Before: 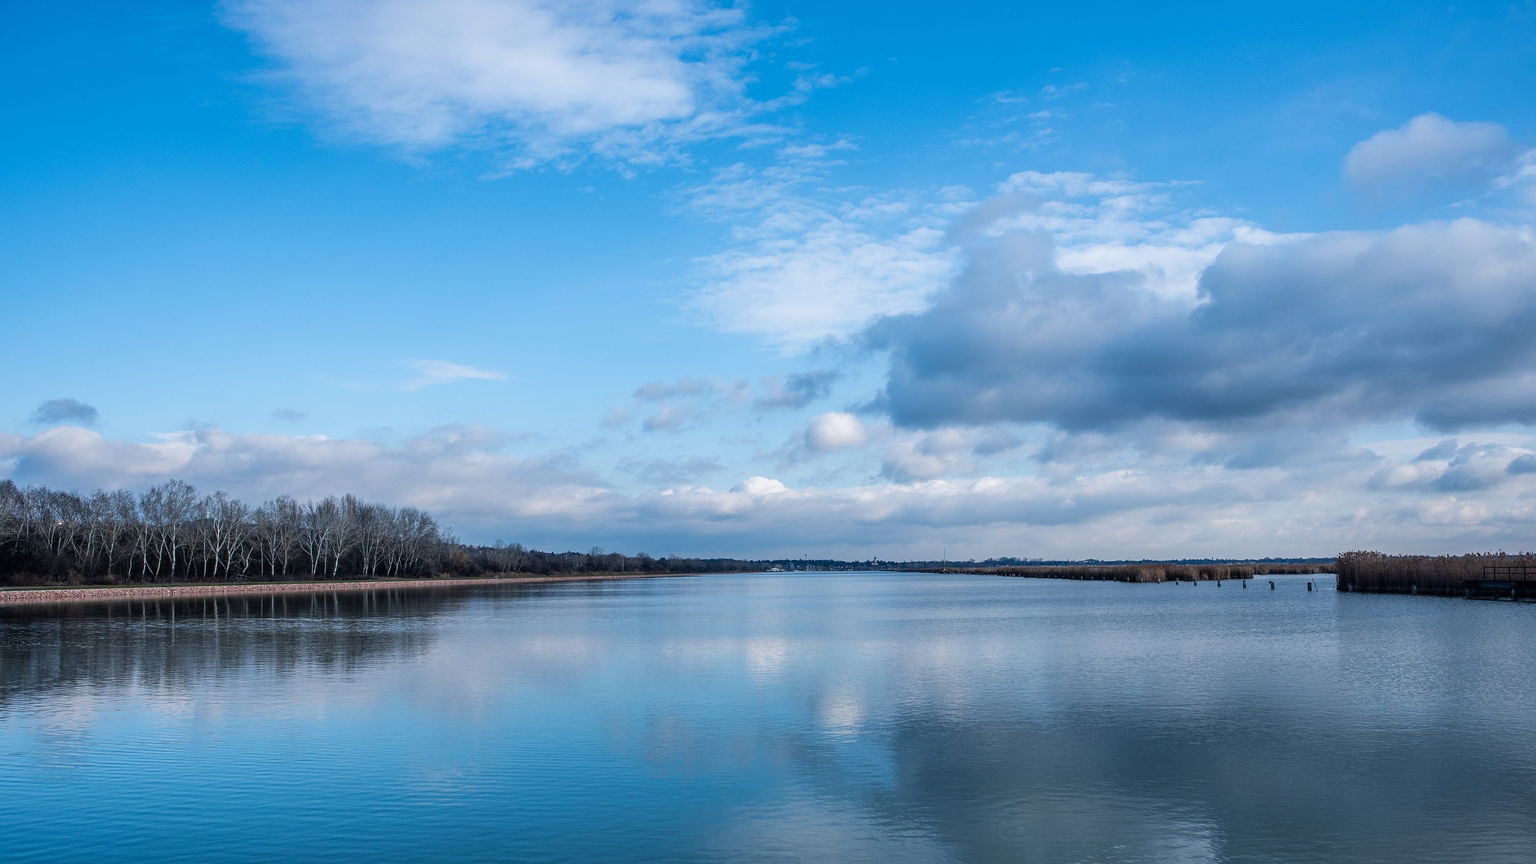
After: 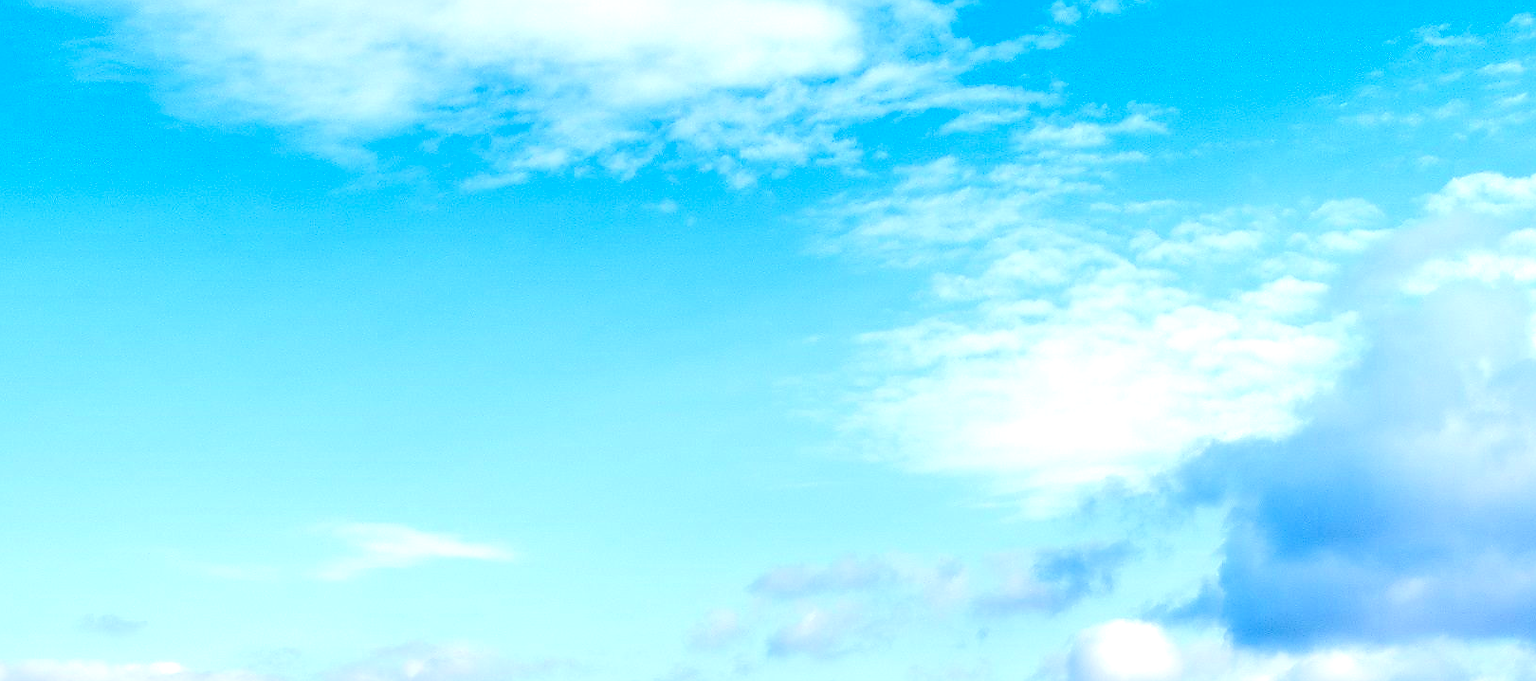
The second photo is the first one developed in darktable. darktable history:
contrast brightness saturation: contrast 0.199, brightness 0.162, saturation 0.217
crop: left 14.973%, top 9.081%, right 31.169%, bottom 48.369%
velvia: strength 14.92%
tone equalizer: -7 EV 0.161 EV, -6 EV 0.634 EV, -5 EV 1.16 EV, -4 EV 1.35 EV, -3 EV 1.12 EV, -2 EV 0.6 EV, -1 EV 0.164 EV, edges refinement/feathering 500, mask exposure compensation -1.57 EV, preserve details no
local contrast: shadows 162%, detail 225%
sharpen: radius 1.372, amount 1.265, threshold 0.666
